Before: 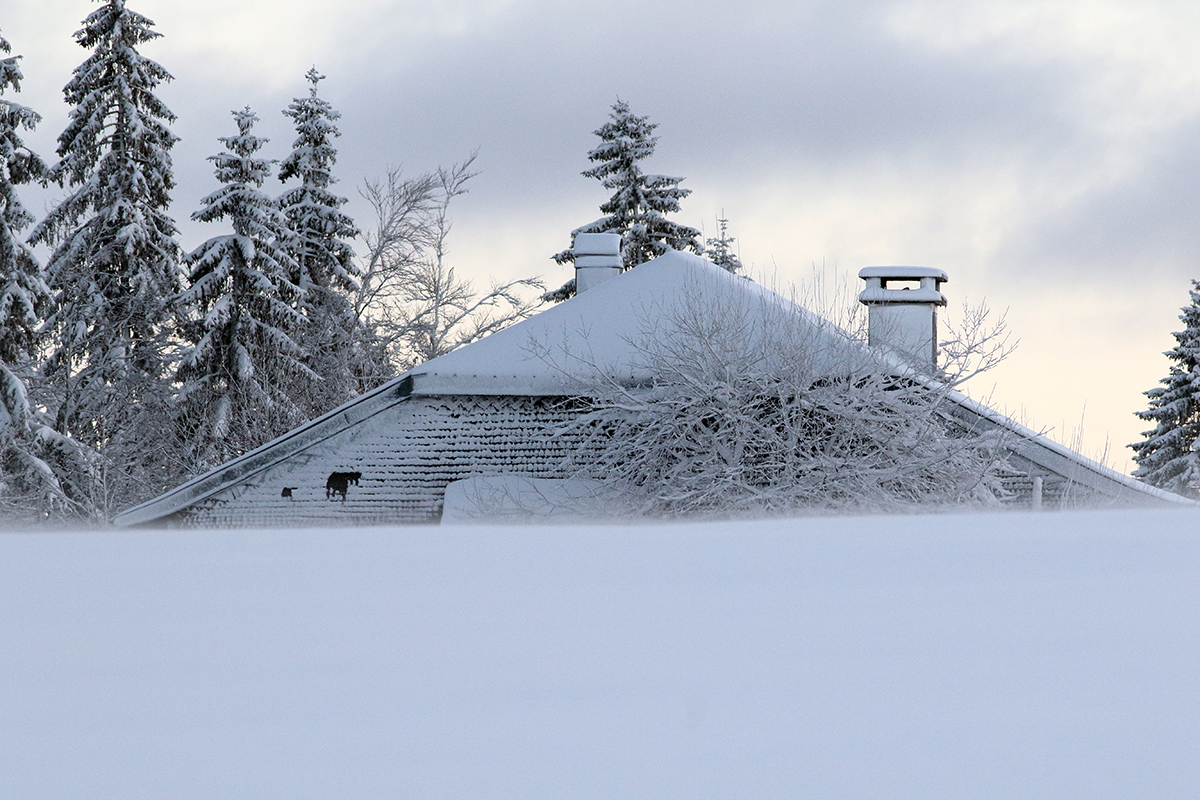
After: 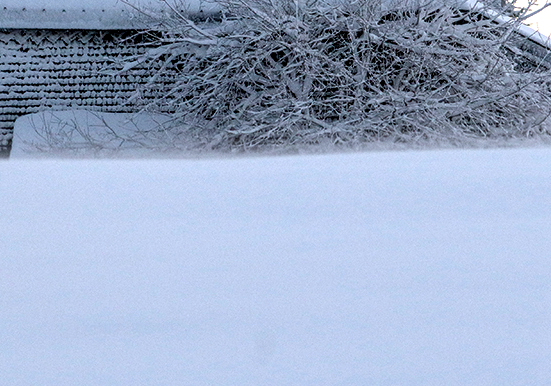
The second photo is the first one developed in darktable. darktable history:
local contrast: detail 160%
crop: left 35.943%, top 45.756%, right 18.116%, bottom 5.905%
color balance rgb: perceptual saturation grading › global saturation 29.389%, contrast 5.76%
color correction: highlights b* -0.042, saturation 1.07
